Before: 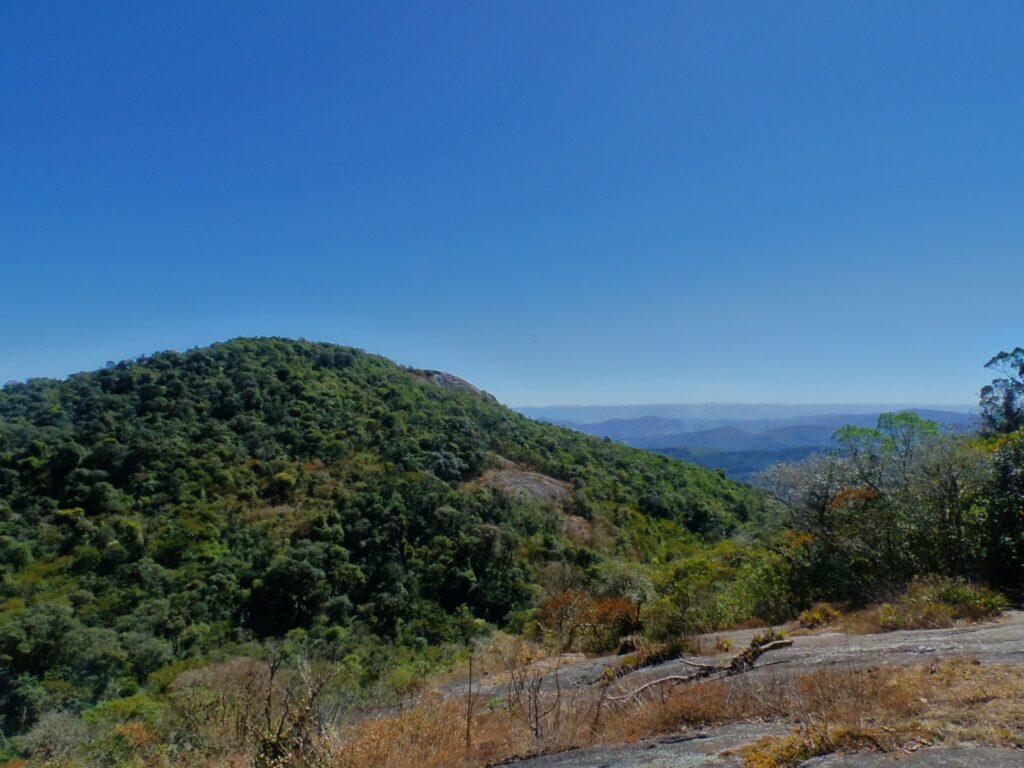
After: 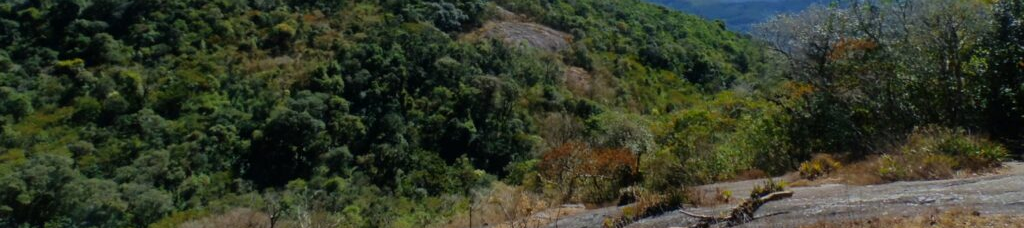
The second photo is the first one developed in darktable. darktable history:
crop and rotate: top 58.499%, bottom 11.785%
